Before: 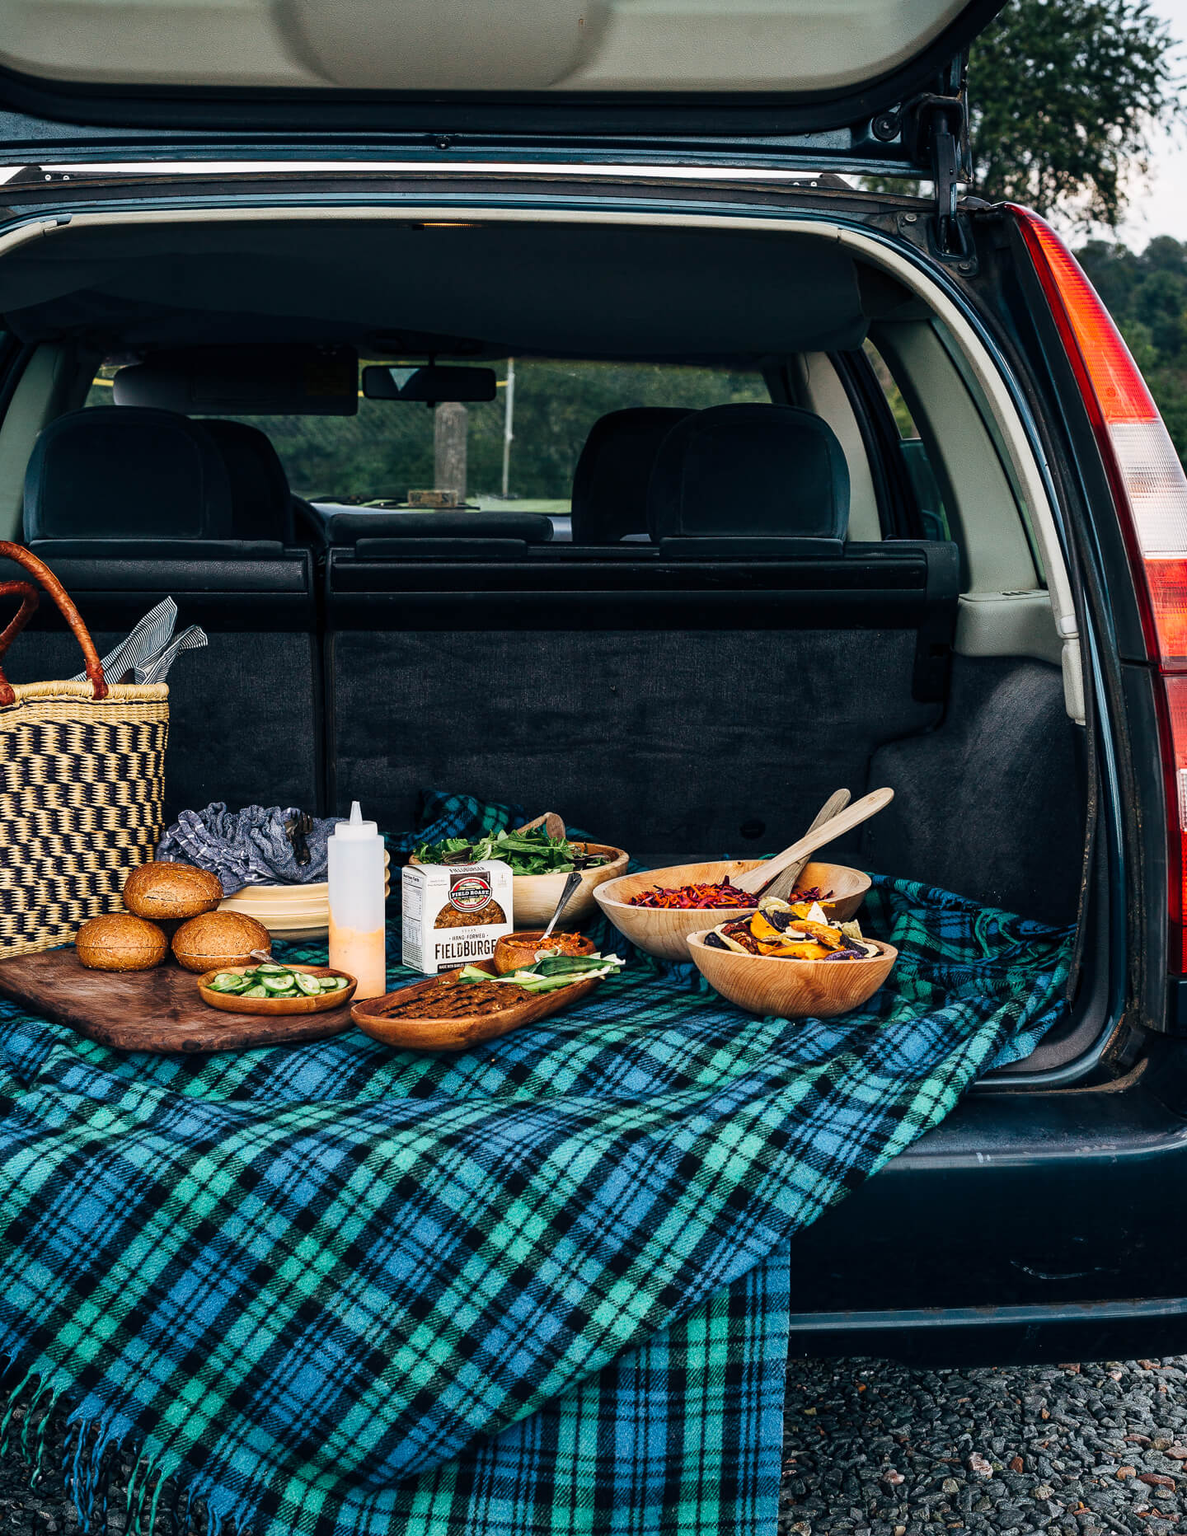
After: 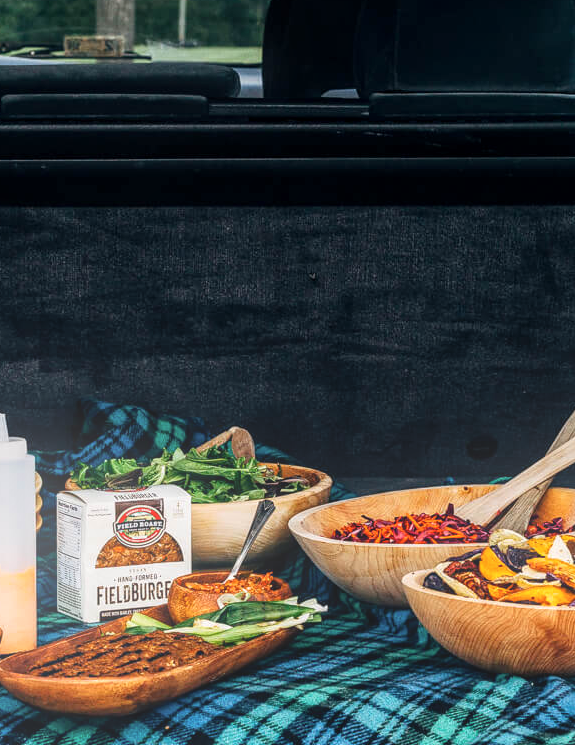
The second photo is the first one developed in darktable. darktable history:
tone equalizer: on, module defaults
local contrast: on, module defaults
crop: left 30%, top 30%, right 30%, bottom 30%
bloom: threshold 82.5%, strength 16.25%
